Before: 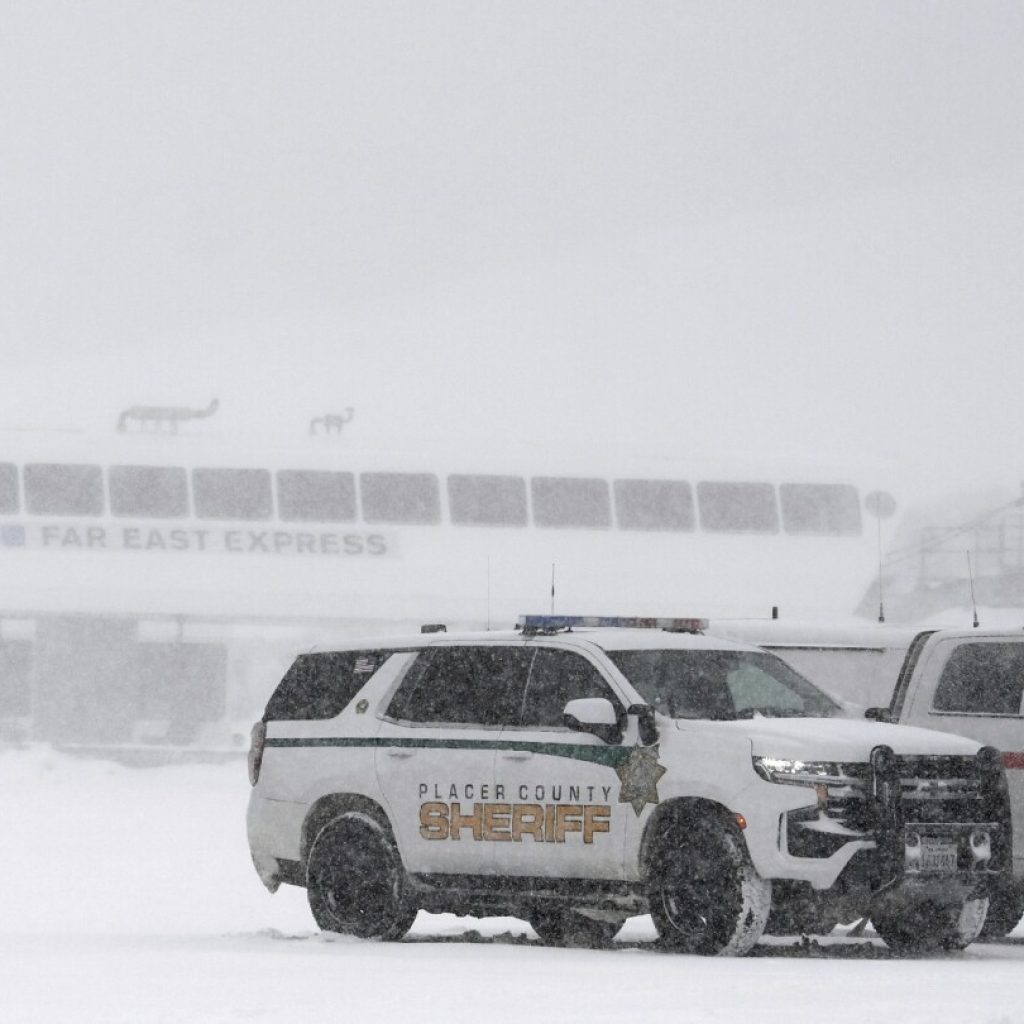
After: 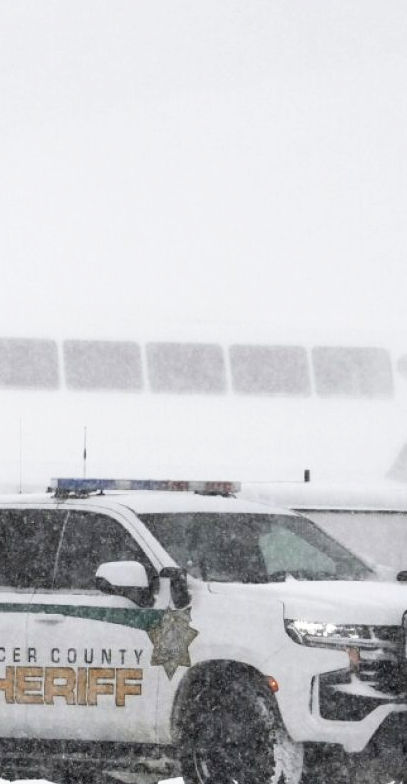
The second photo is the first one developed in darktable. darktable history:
base curve: curves: ch0 [(0, 0) (0.688, 0.865) (1, 1)], preserve colors none
crop: left 45.721%, top 13.393%, right 14.118%, bottom 10.01%
